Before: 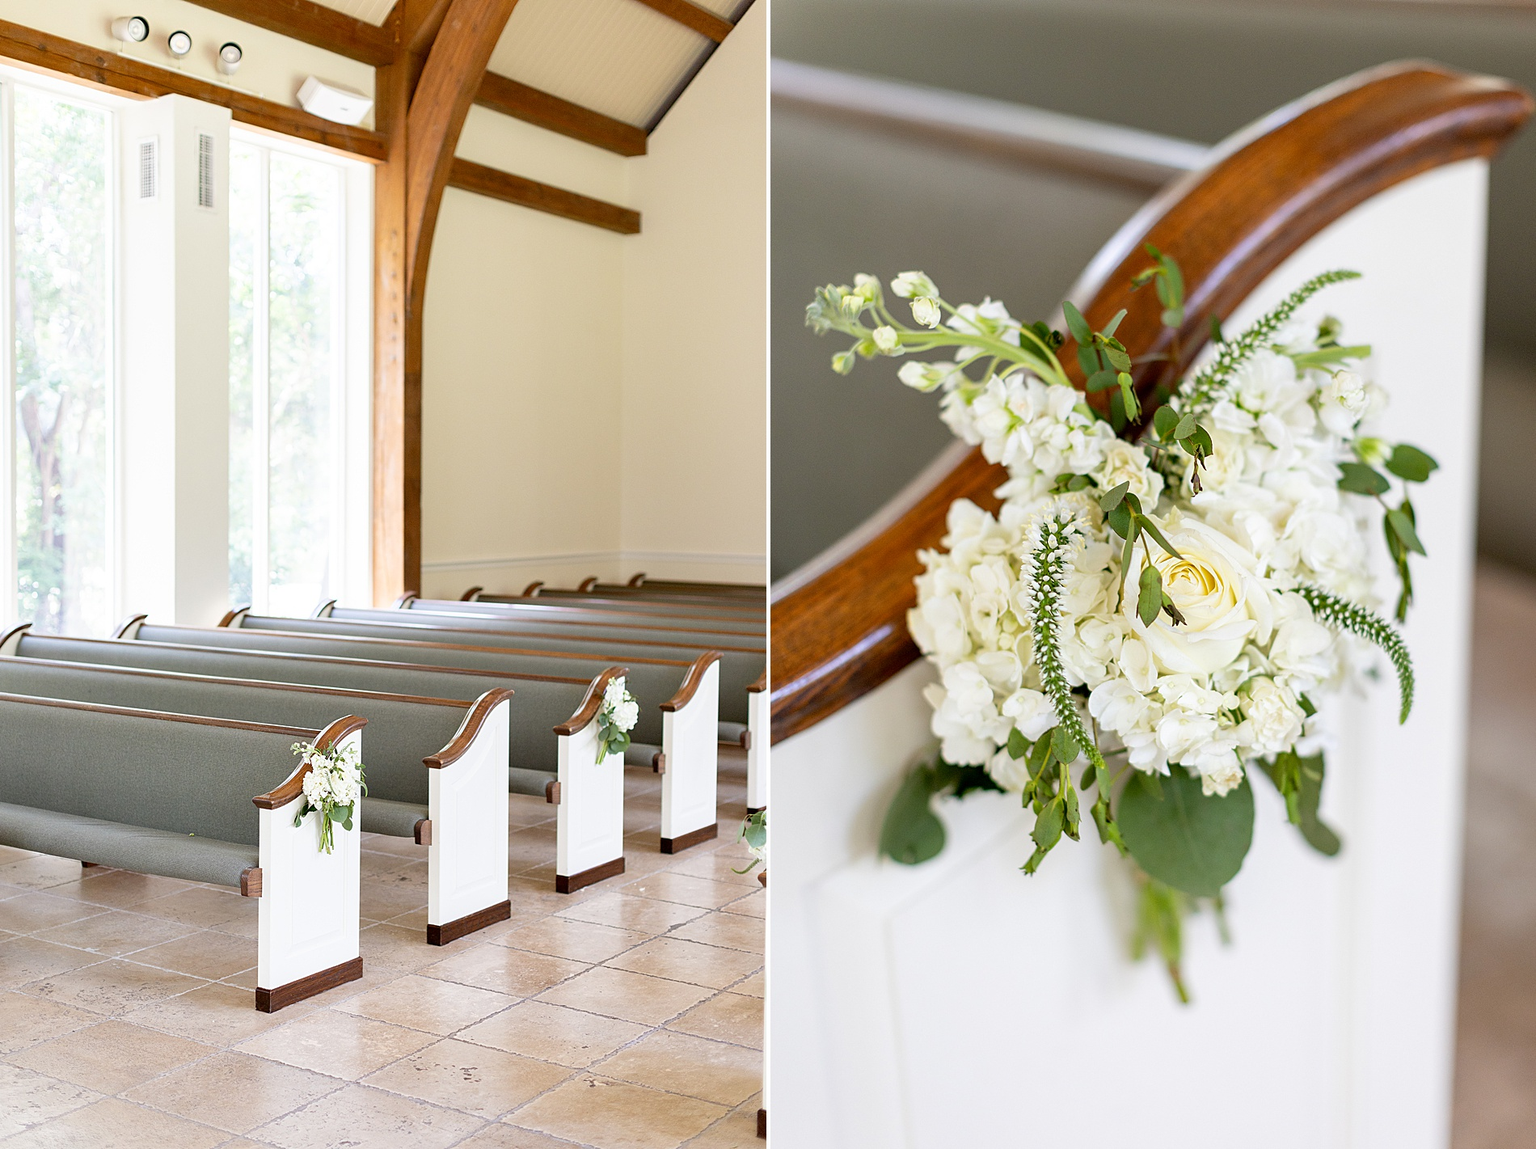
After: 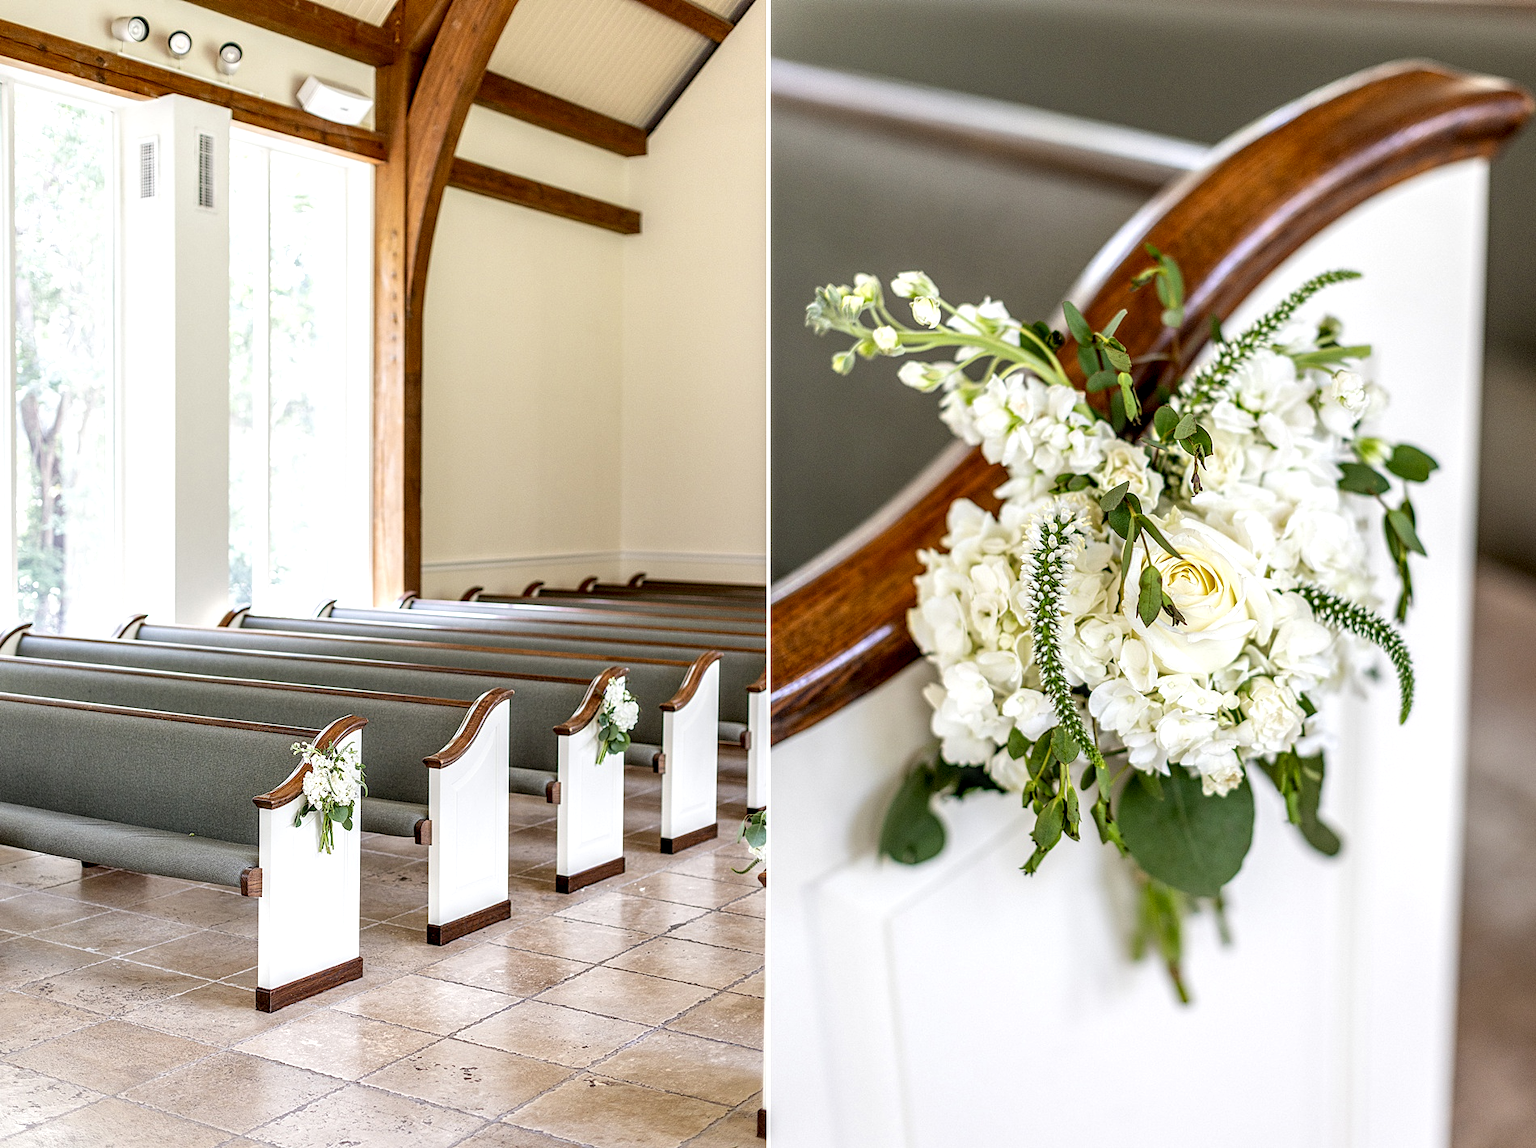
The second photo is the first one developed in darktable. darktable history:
local contrast: highlights 4%, shadows 1%, detail 182%
